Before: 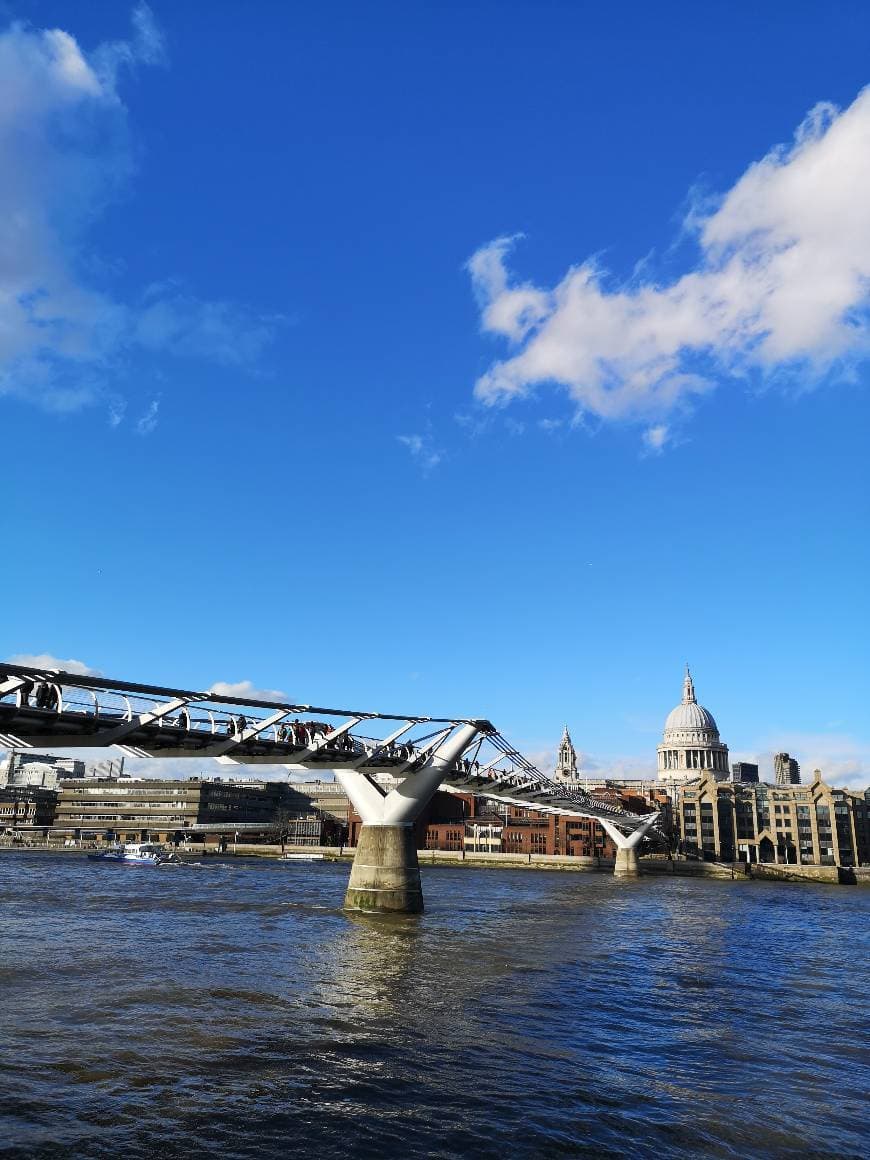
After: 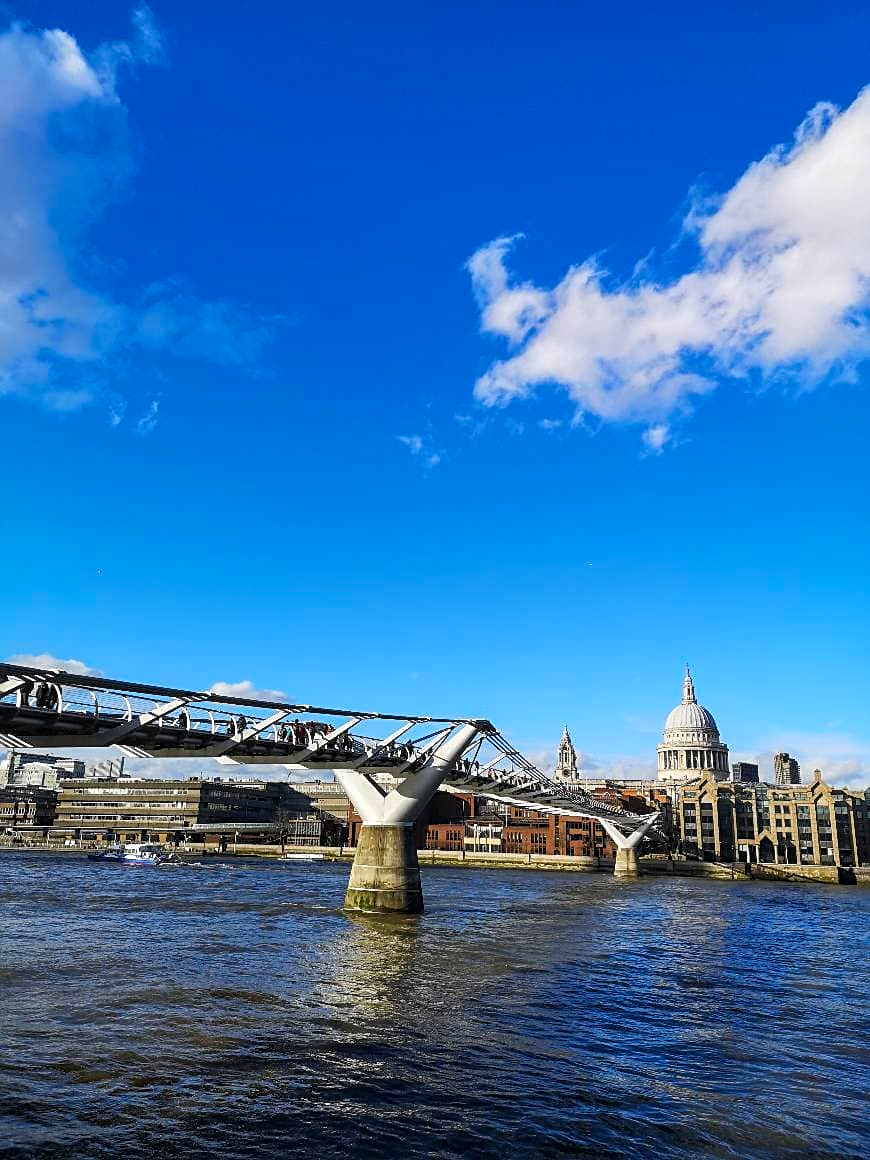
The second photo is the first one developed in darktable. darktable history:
local contrast: detail 130%
color balance rgb: perceptual saturation grading › global saturation 29.625%
sharpen: on, module defaults
